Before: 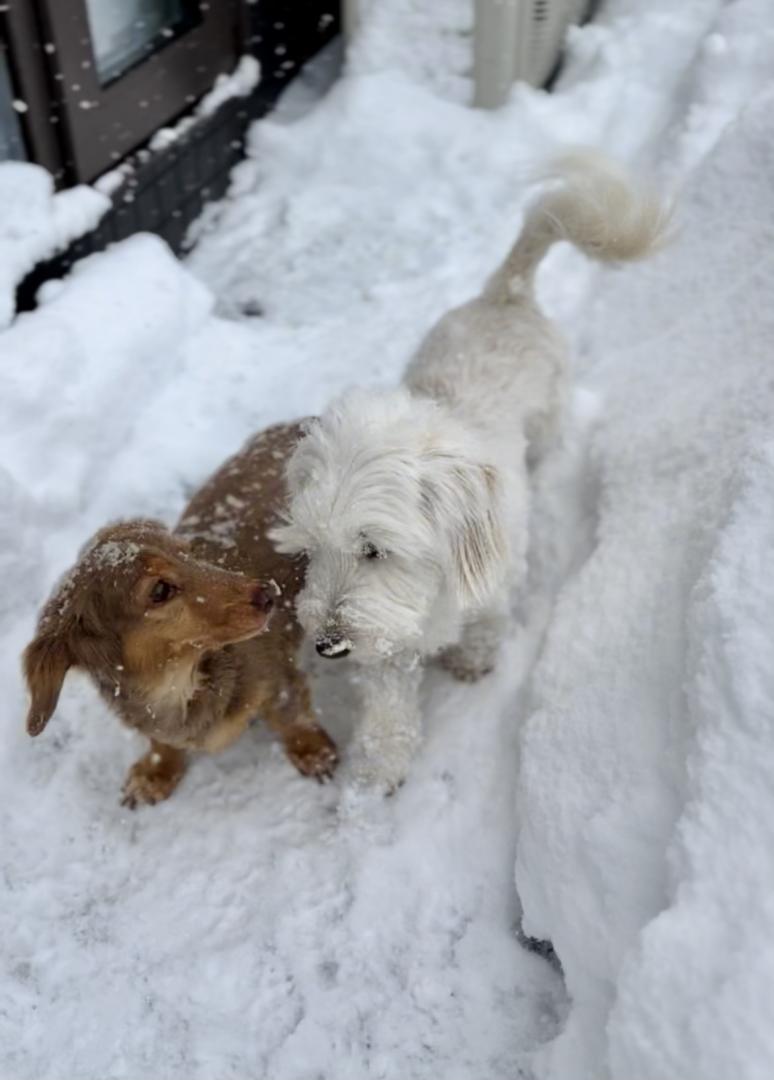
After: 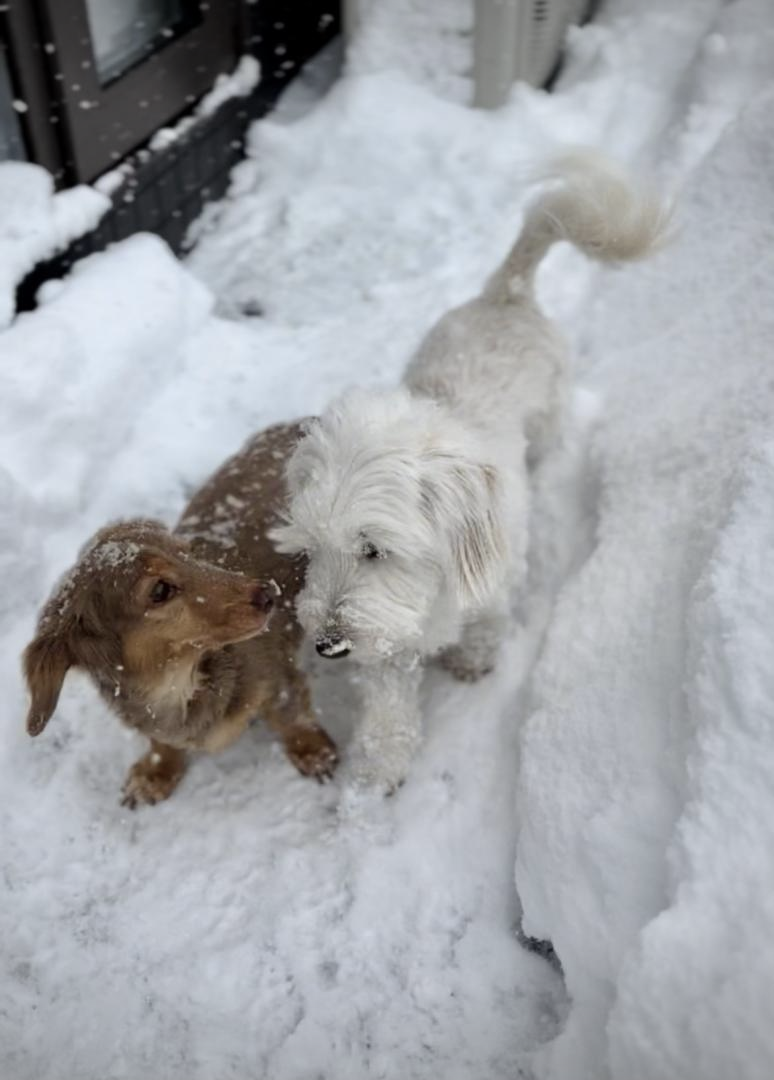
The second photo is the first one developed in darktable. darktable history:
vignetting: fall-off start 97.13%, width/height ratio 1.185
color correction: highlights b* 0.055, saturation 0.783
